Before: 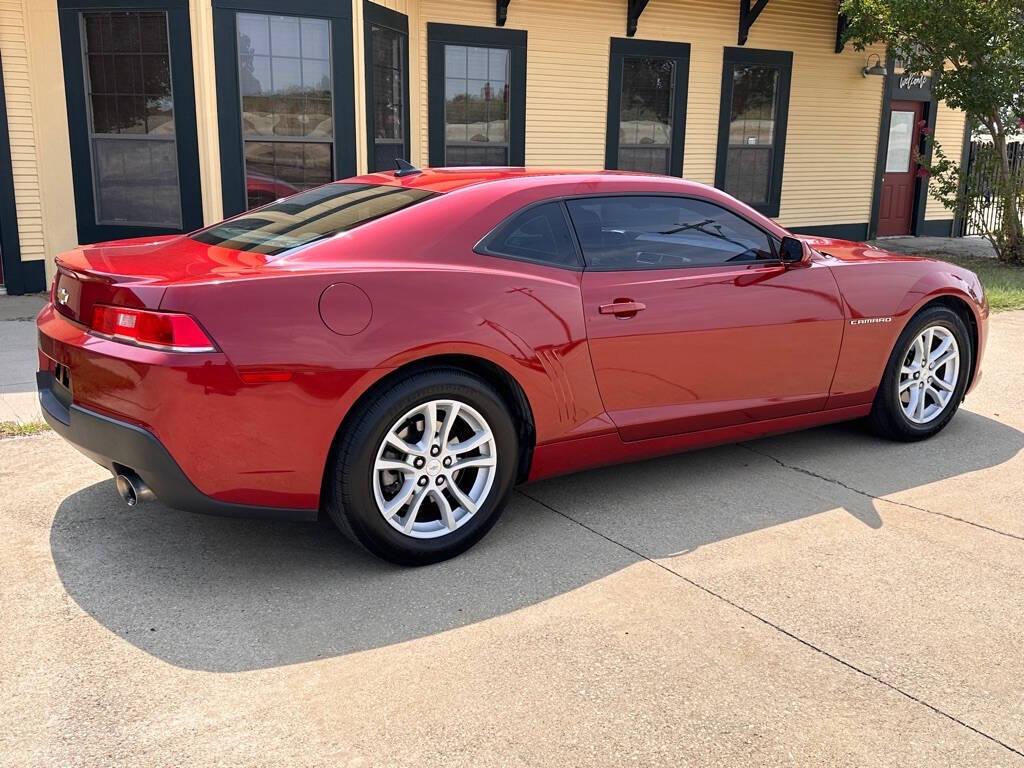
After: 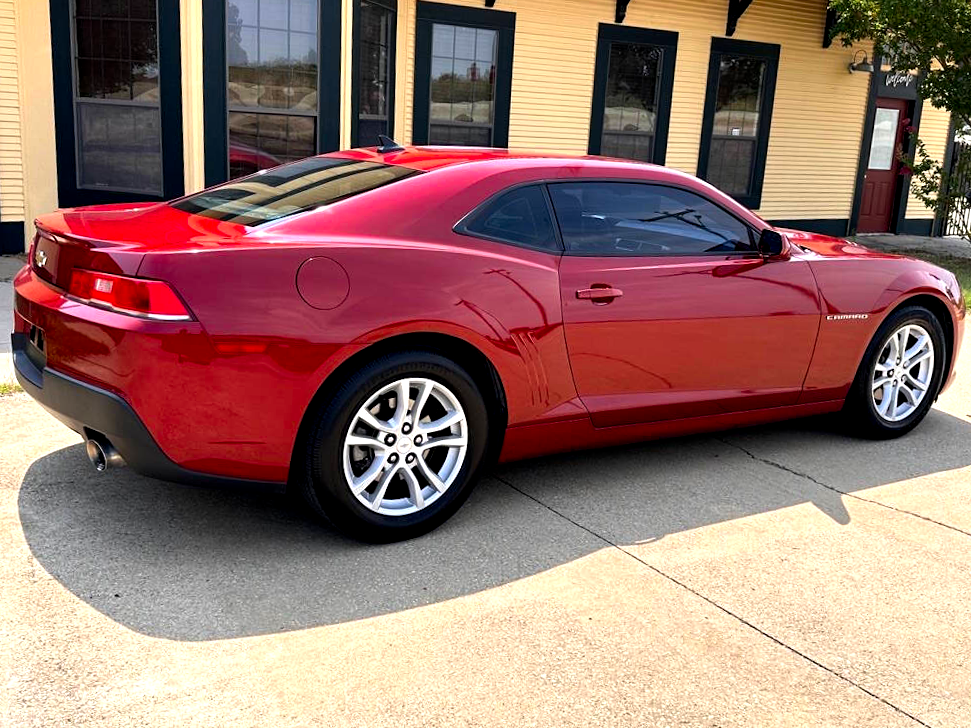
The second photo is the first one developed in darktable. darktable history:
crop and rotate: angle -2.38°
color balance: lift [0.991, 1, 1, 1], gamma [0.996, 1, 1, 1], input saturation 98.52%, contrast 20.34%, output saturation 103.72%
